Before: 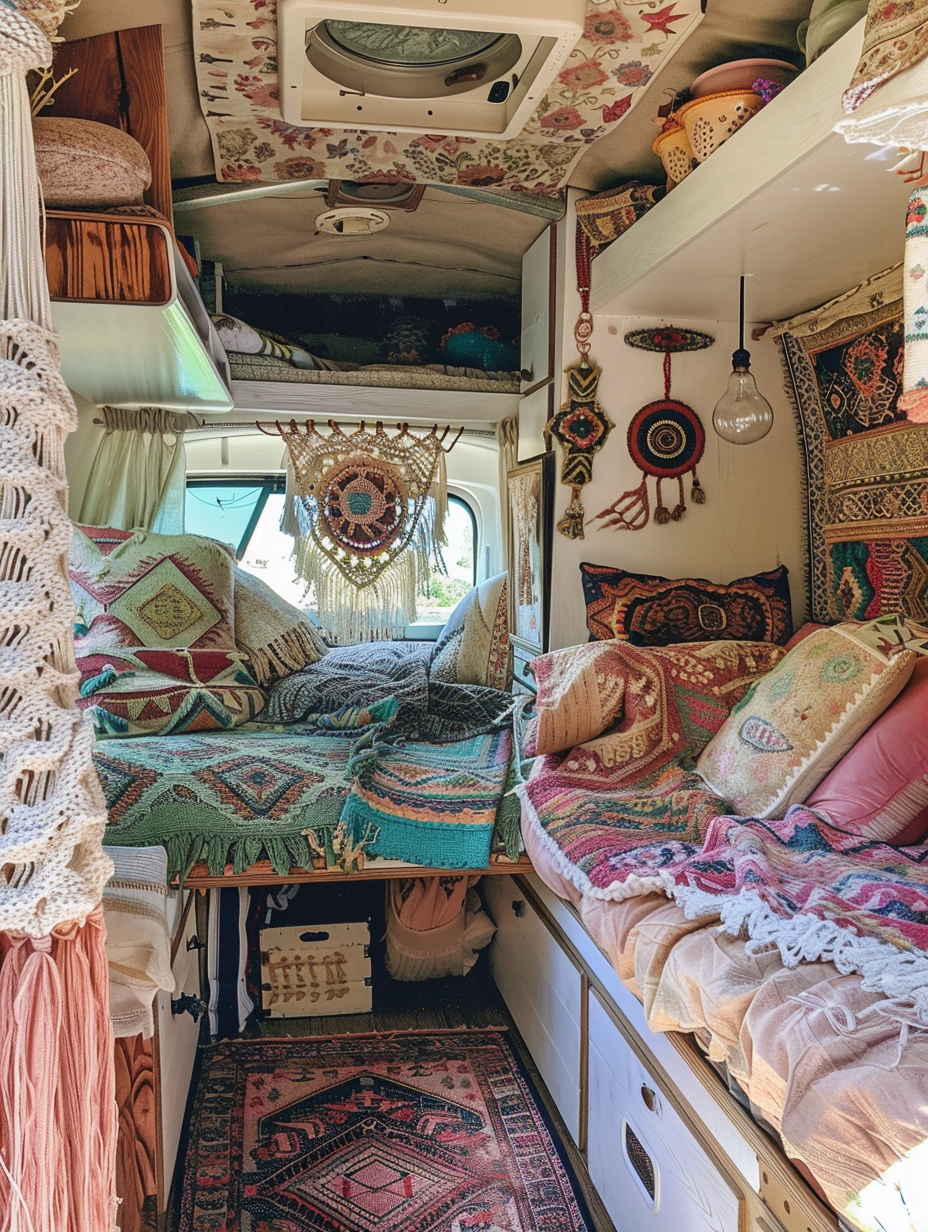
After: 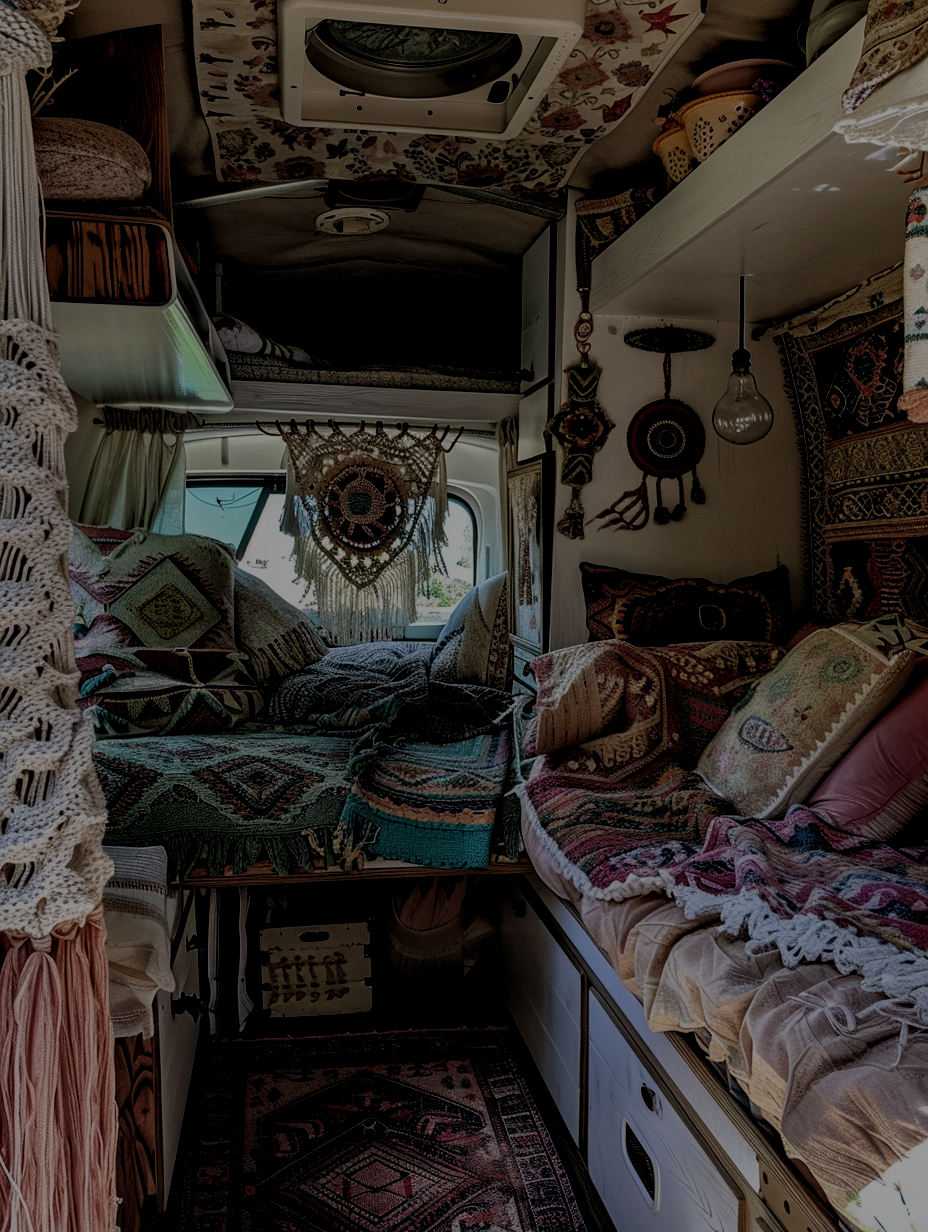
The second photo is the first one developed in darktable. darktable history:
contrast brightness saturation: contrast 0.197, brightness 0.168, saturation 0.215
exposure: exposure -2.439 EV, compensate highlight preservation false
local contrast: detail 130%
filmic rgb: black relative exposure -8.21 EV, white relative exposure 2.2 EV, target white luminance 99.904%, hardness 7.18, latitude 74.83%, contrast 1.324, highlights saturation mix -1.54%, shadows ↔ highlights balance 29.94%, color science v6 (2022)
